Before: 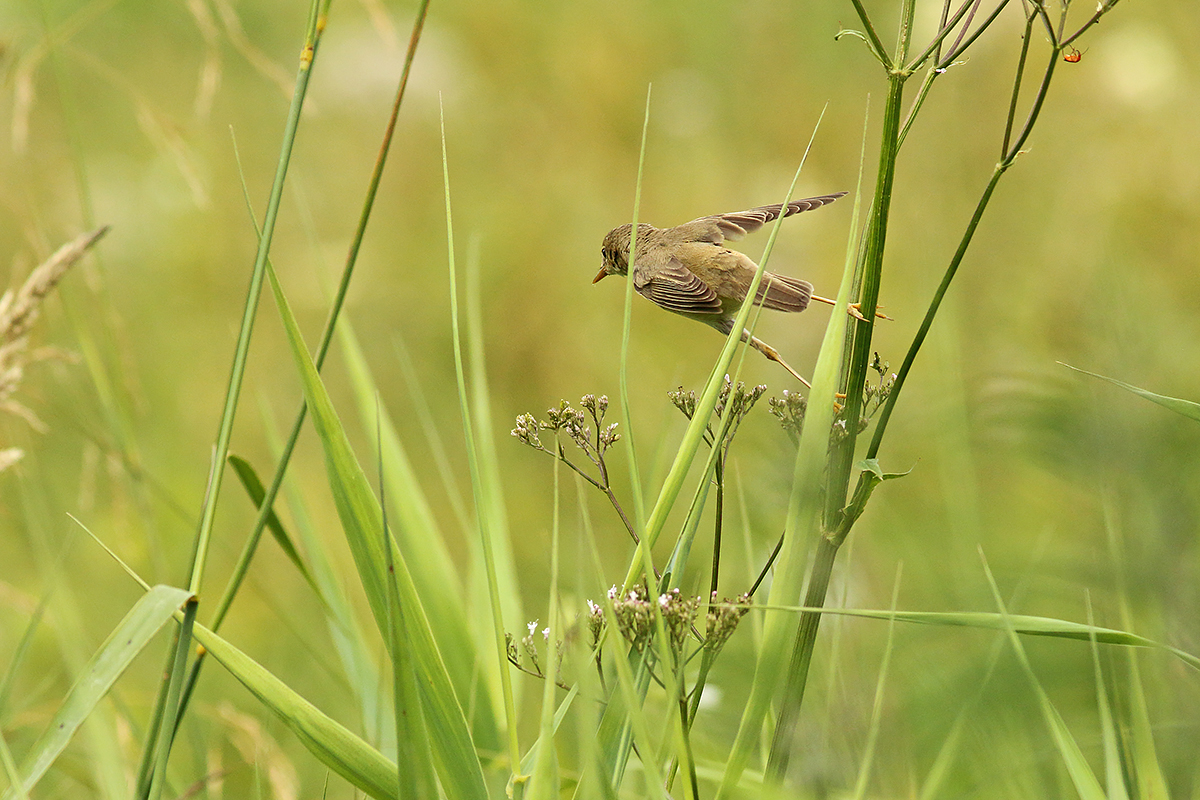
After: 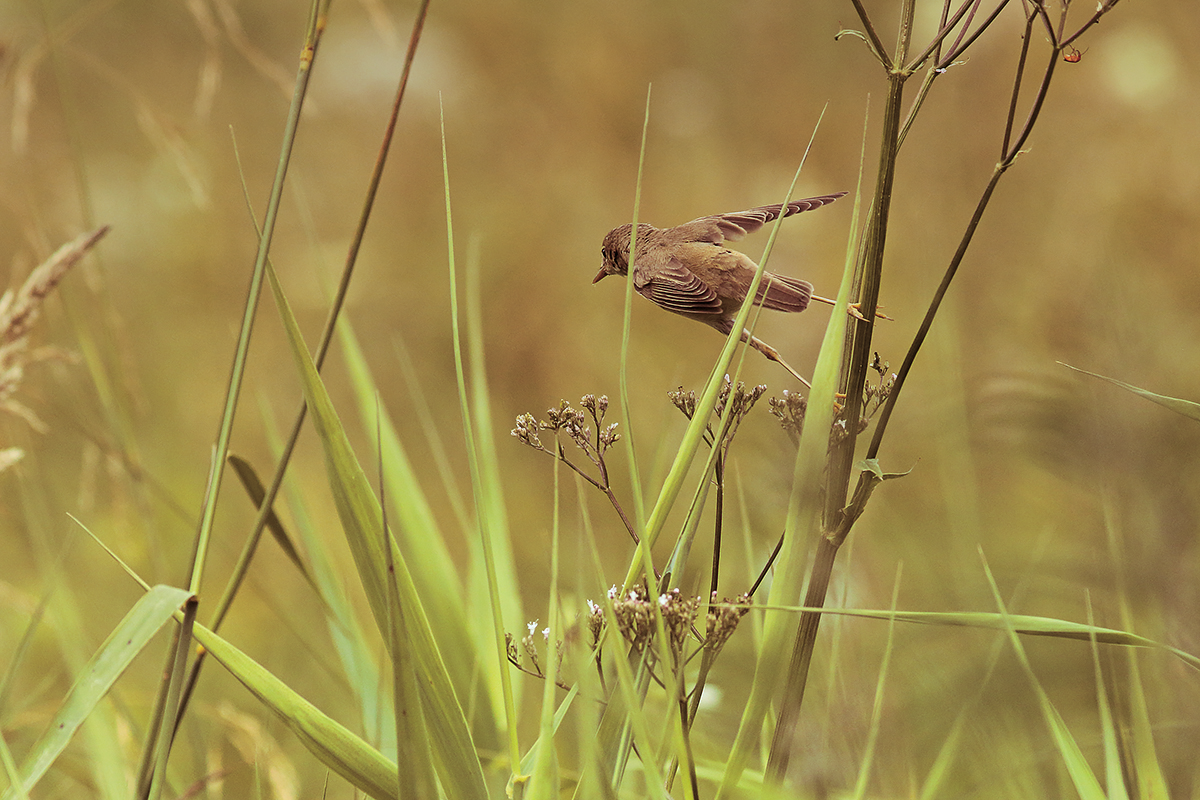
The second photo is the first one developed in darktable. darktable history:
graduated density: on, module defaults
split-toning: highlights › hue 180°
